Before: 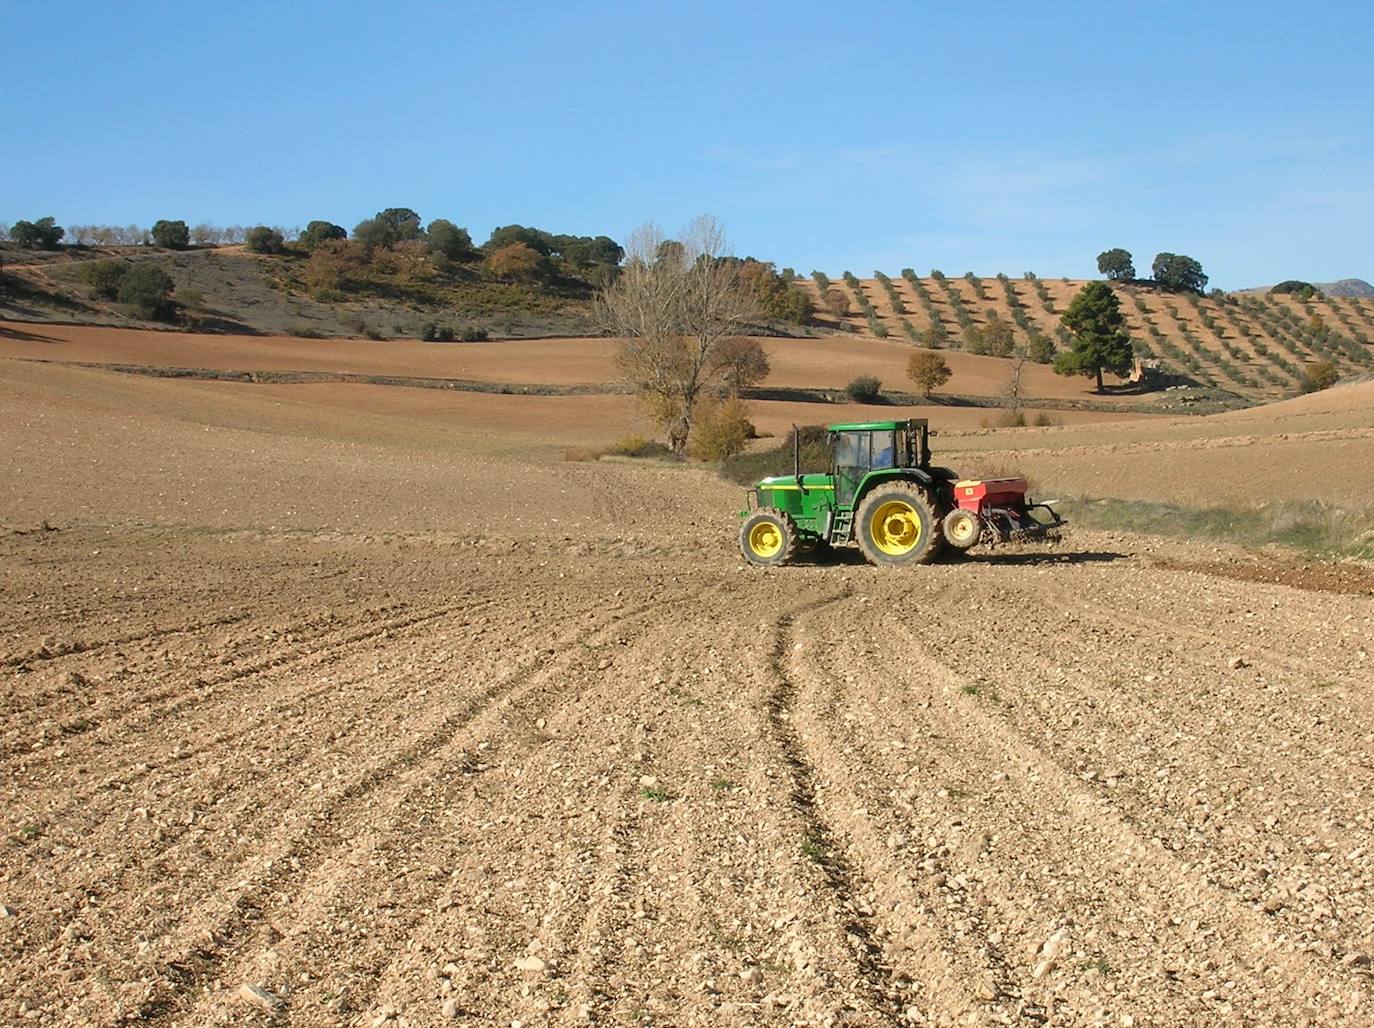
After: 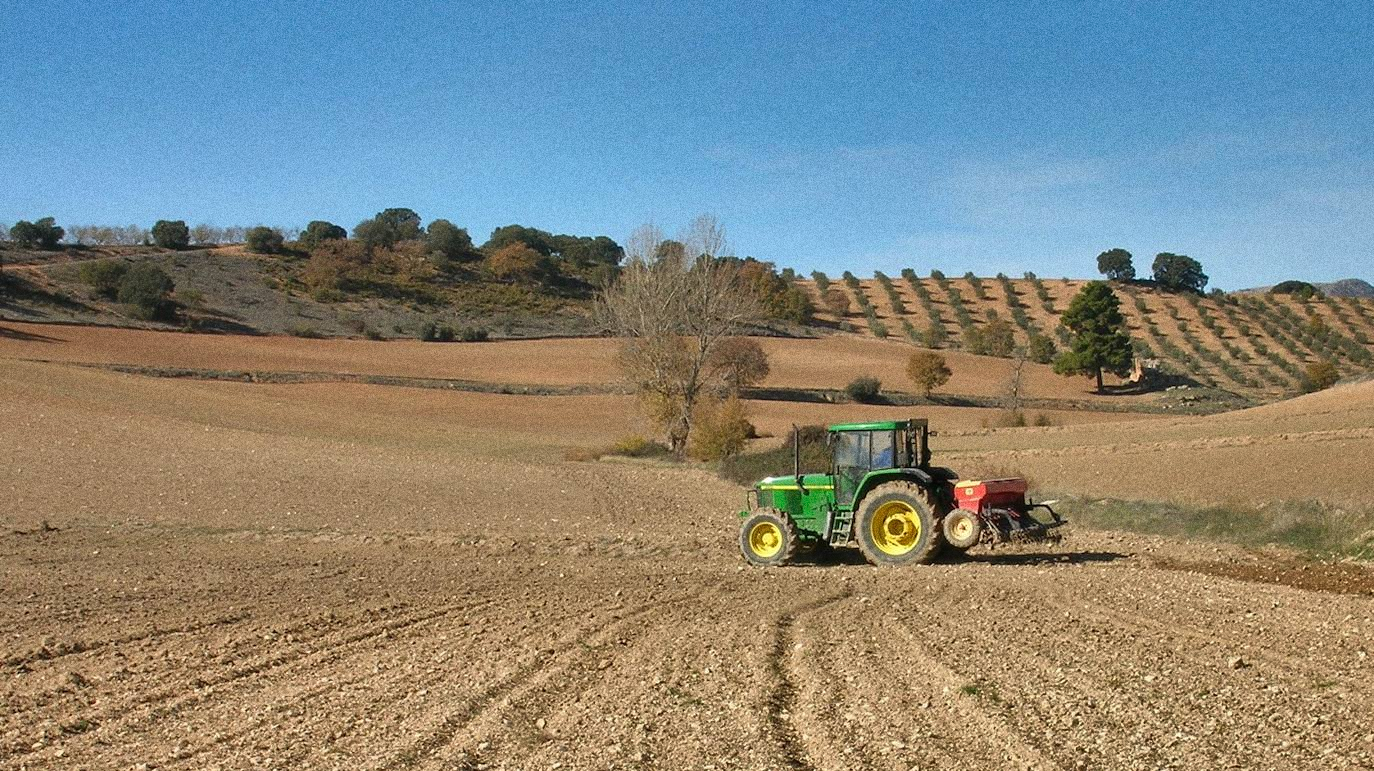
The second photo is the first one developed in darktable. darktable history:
shadows and highlights: shadows 24.5, highlights -78.15, soften with gaussian
grain: coarseness 0.09 ISO, strength 40%
crop: bottom 24.988%
